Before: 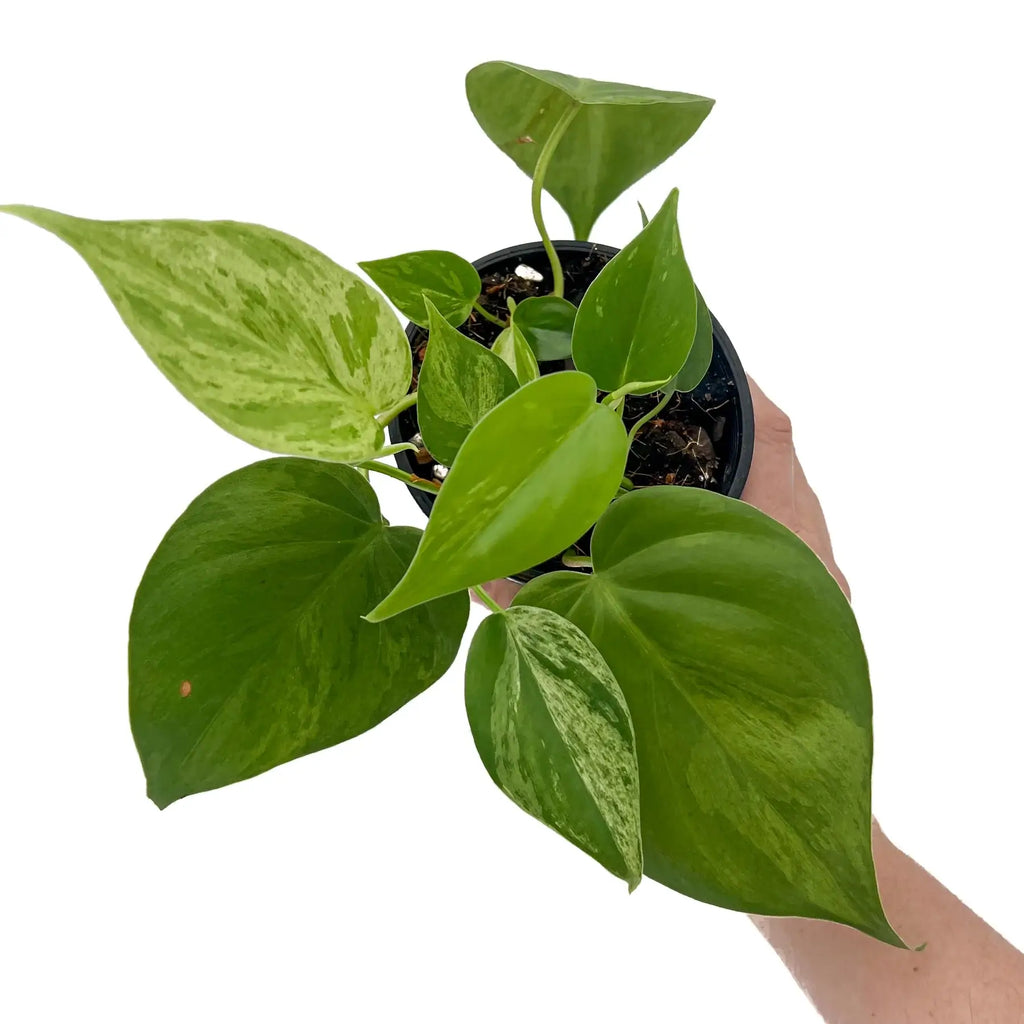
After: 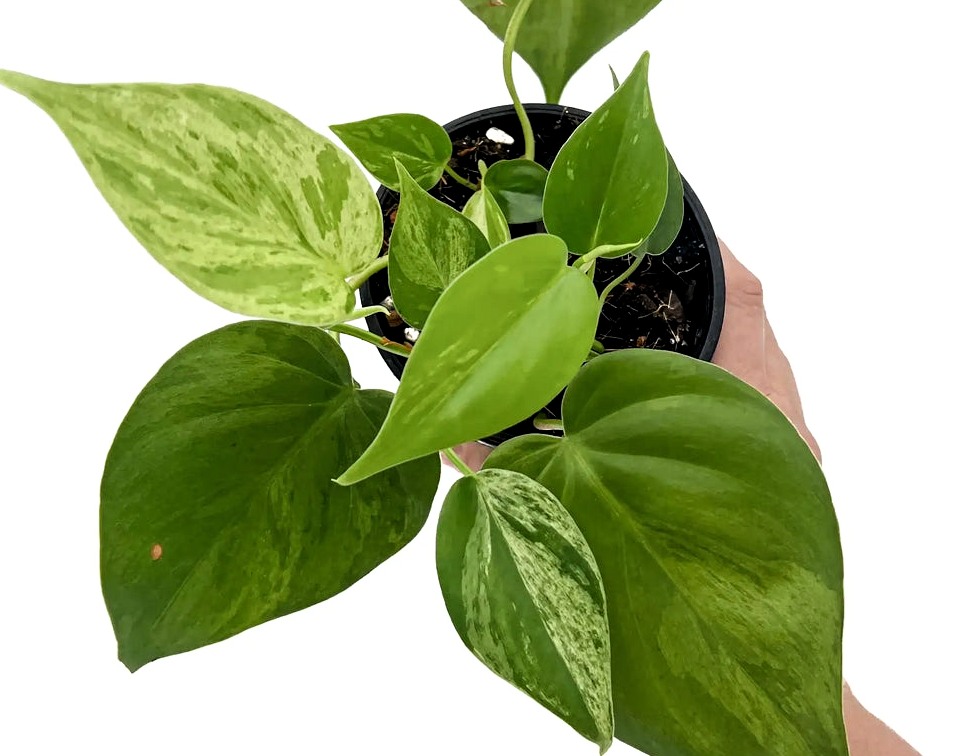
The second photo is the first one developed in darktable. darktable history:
filmic rgb: black relative exposure -8.74 EV, white relative exposure 2.69 EV, target black luminance 0%, target white luminance 99.959%, hardness 6.27, latitude 75.5%, contrast 1.316, highlights saturation mix -5.44%
crop and rotate: left 2.874%, top 13.403%, right 2.15%, bottom 12.765%
exposure: exposure 0.2 EV, compensate highlight preservation false
